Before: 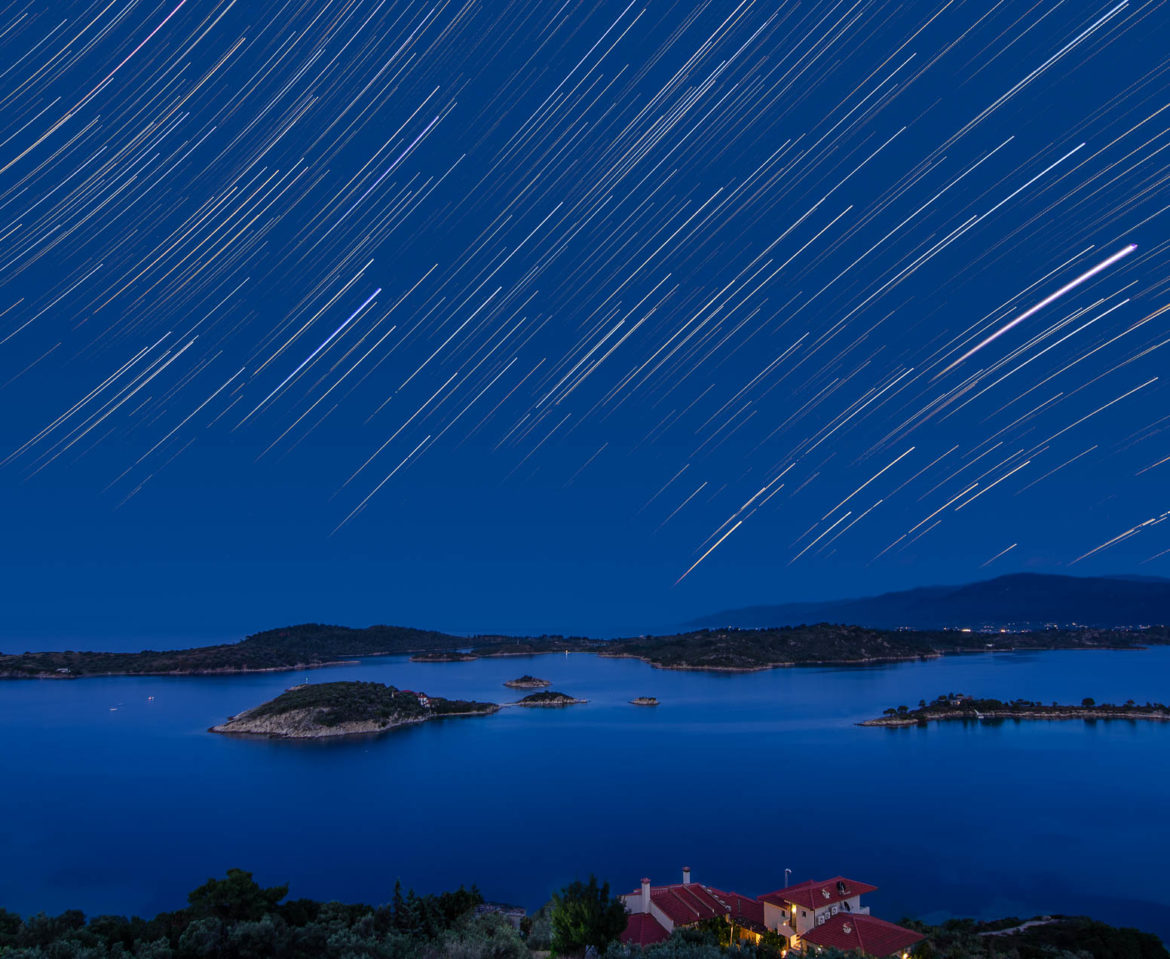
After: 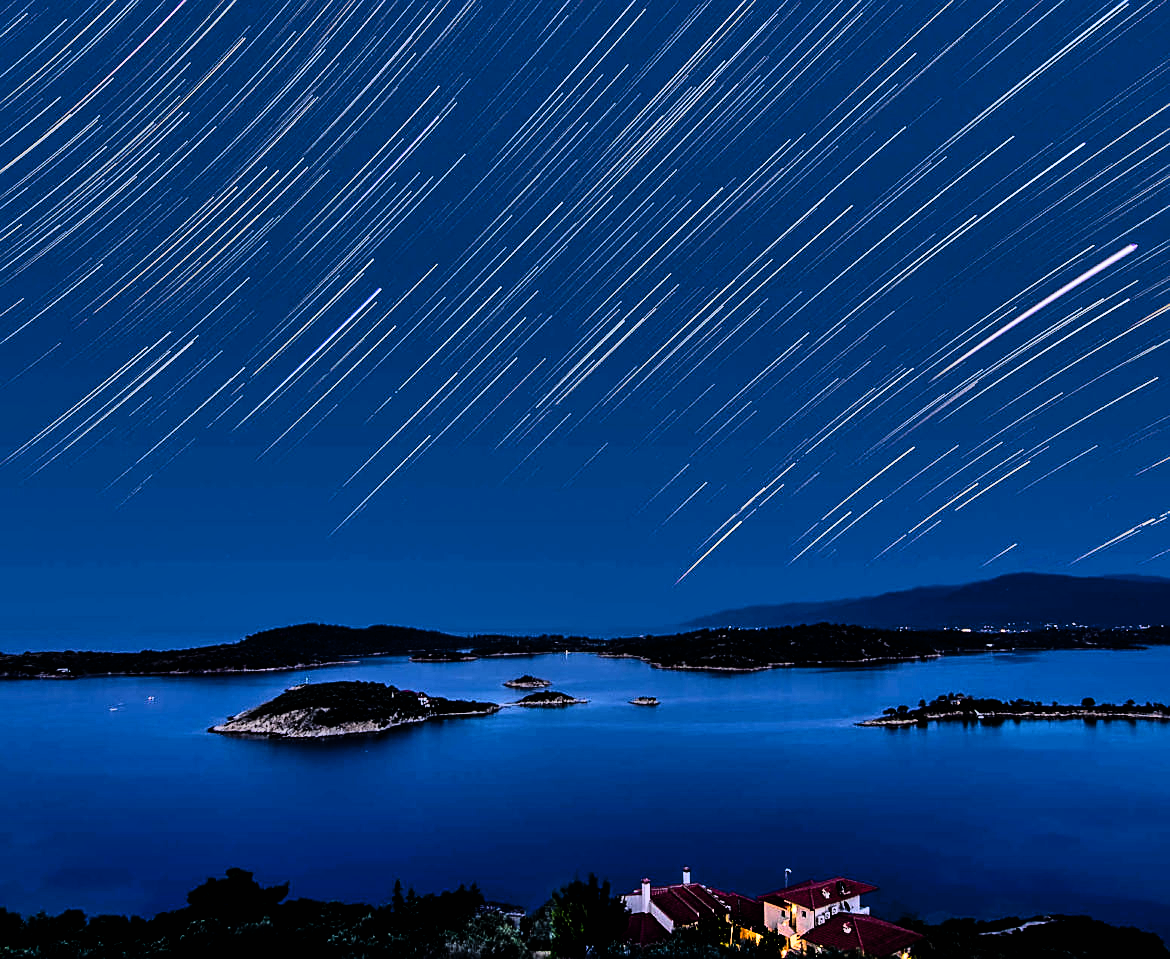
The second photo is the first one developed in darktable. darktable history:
filmic rgb: black relative exposure -5 EV, white relative exposure 3.5 EV, hardness 3.19, contrast 1.4, highlights saturation mix -50%
sharpen: on, module defaults
shadows and highlights: shadows 52.42, soften with gaussian
exposure: black level correction 0.007, exposure 0.093 EV, compensate highlight preservation false
